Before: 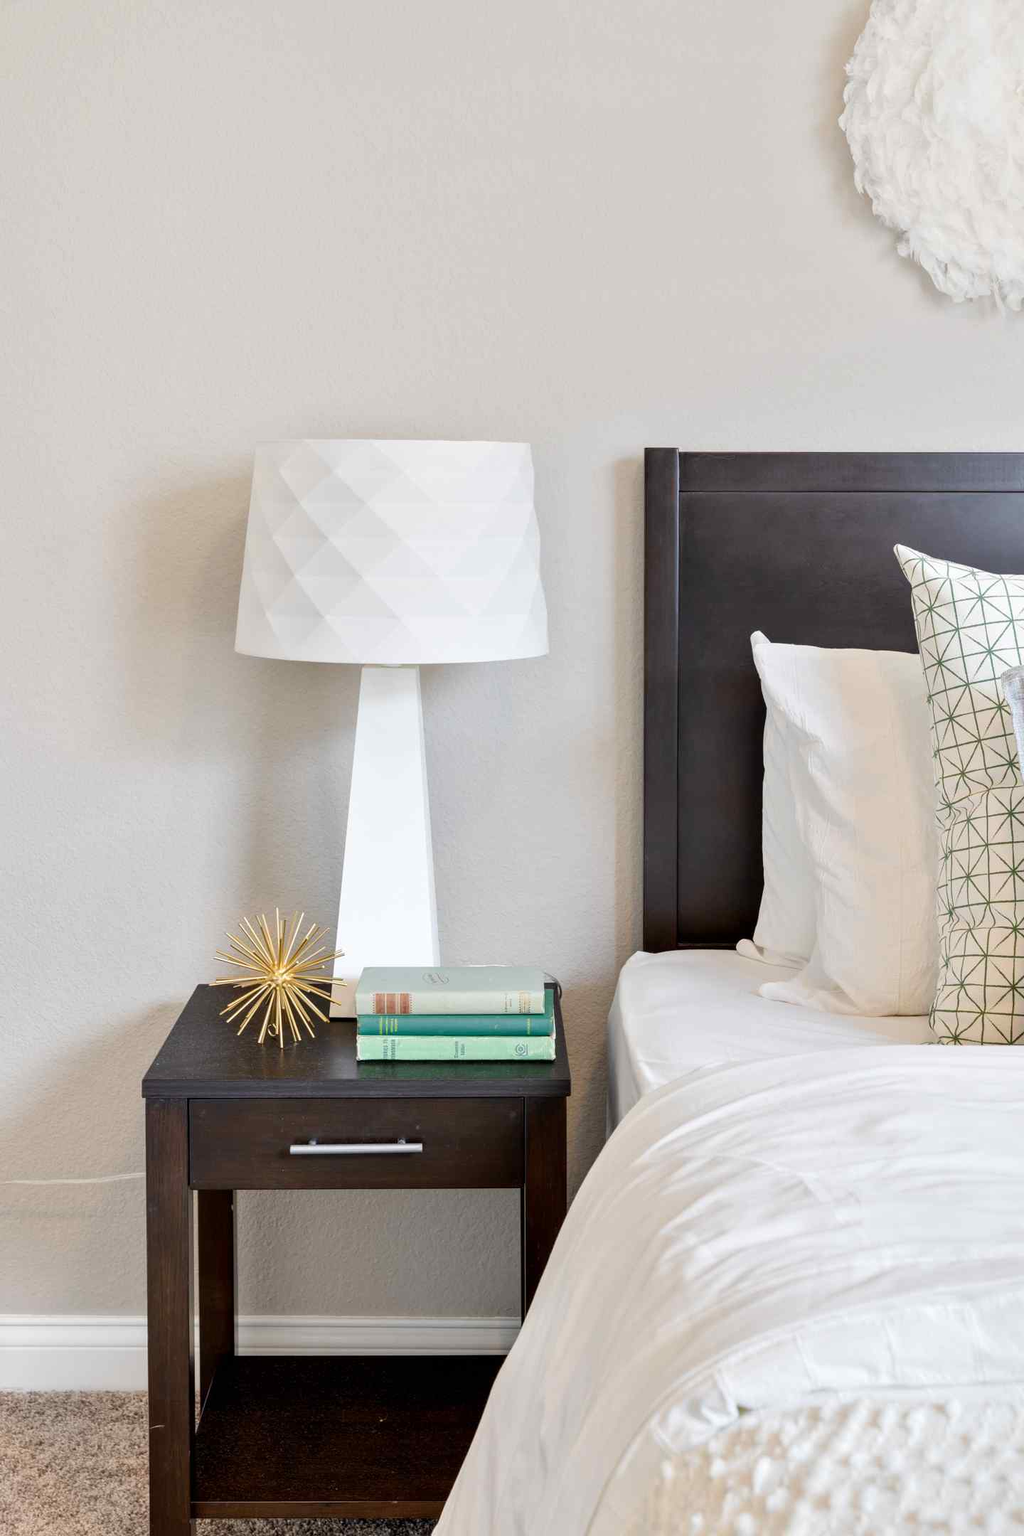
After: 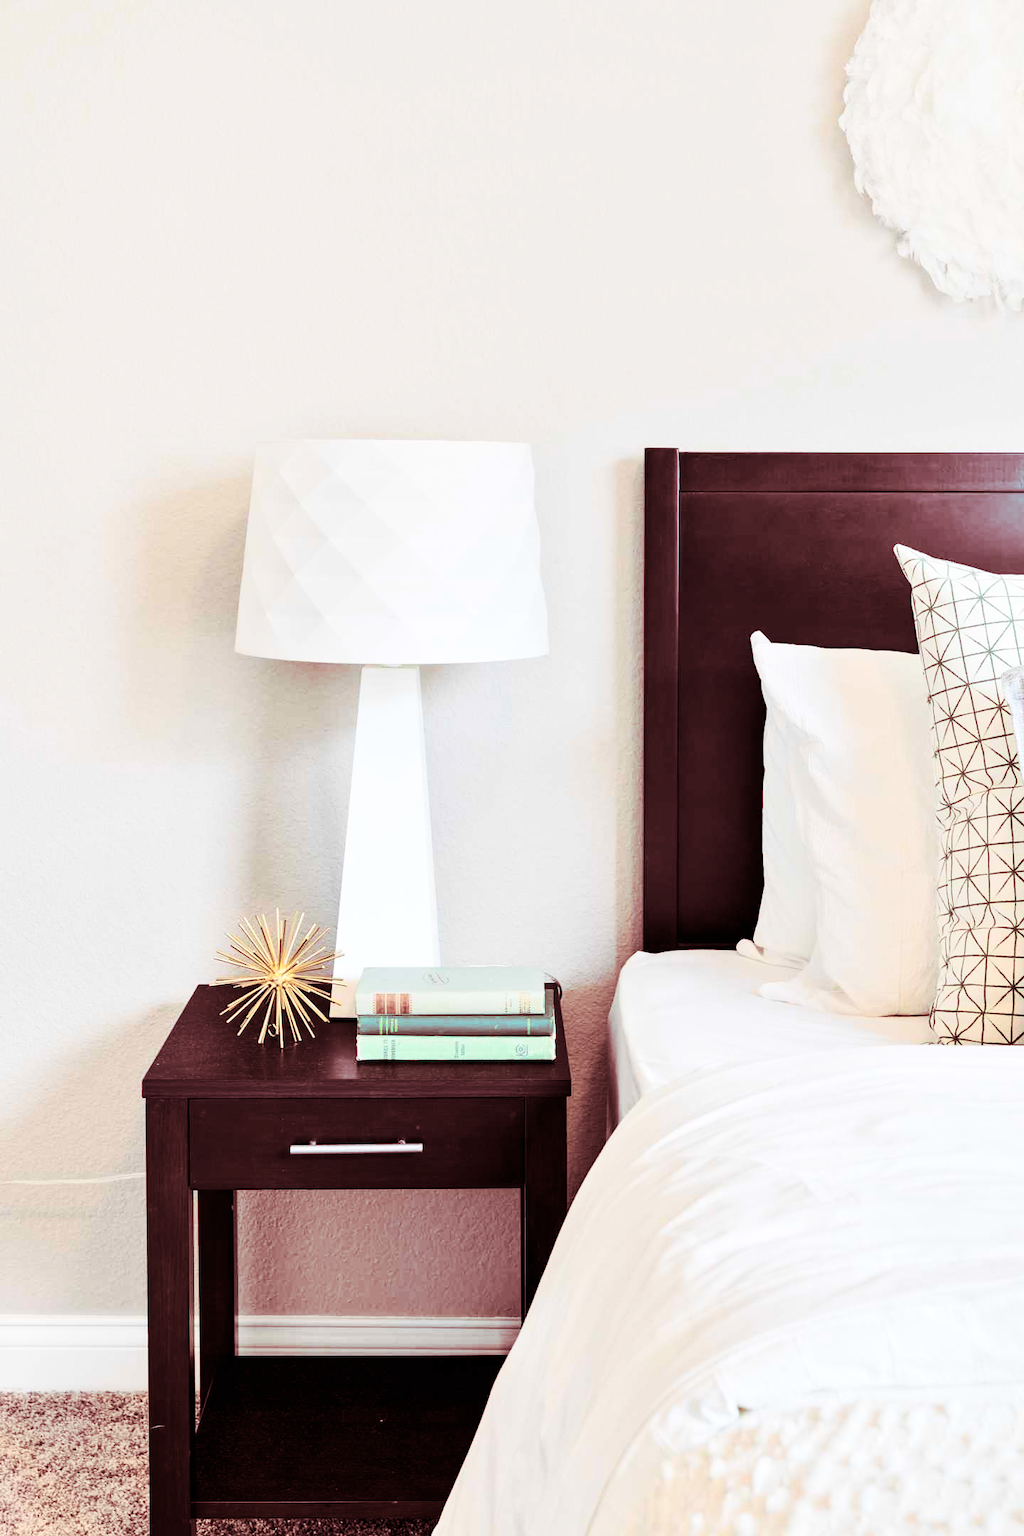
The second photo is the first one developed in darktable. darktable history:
contrast brightness saturation: contrast 0.39, brightness 0.1
split-toning: highlights › saturation 0, balance -61.83
